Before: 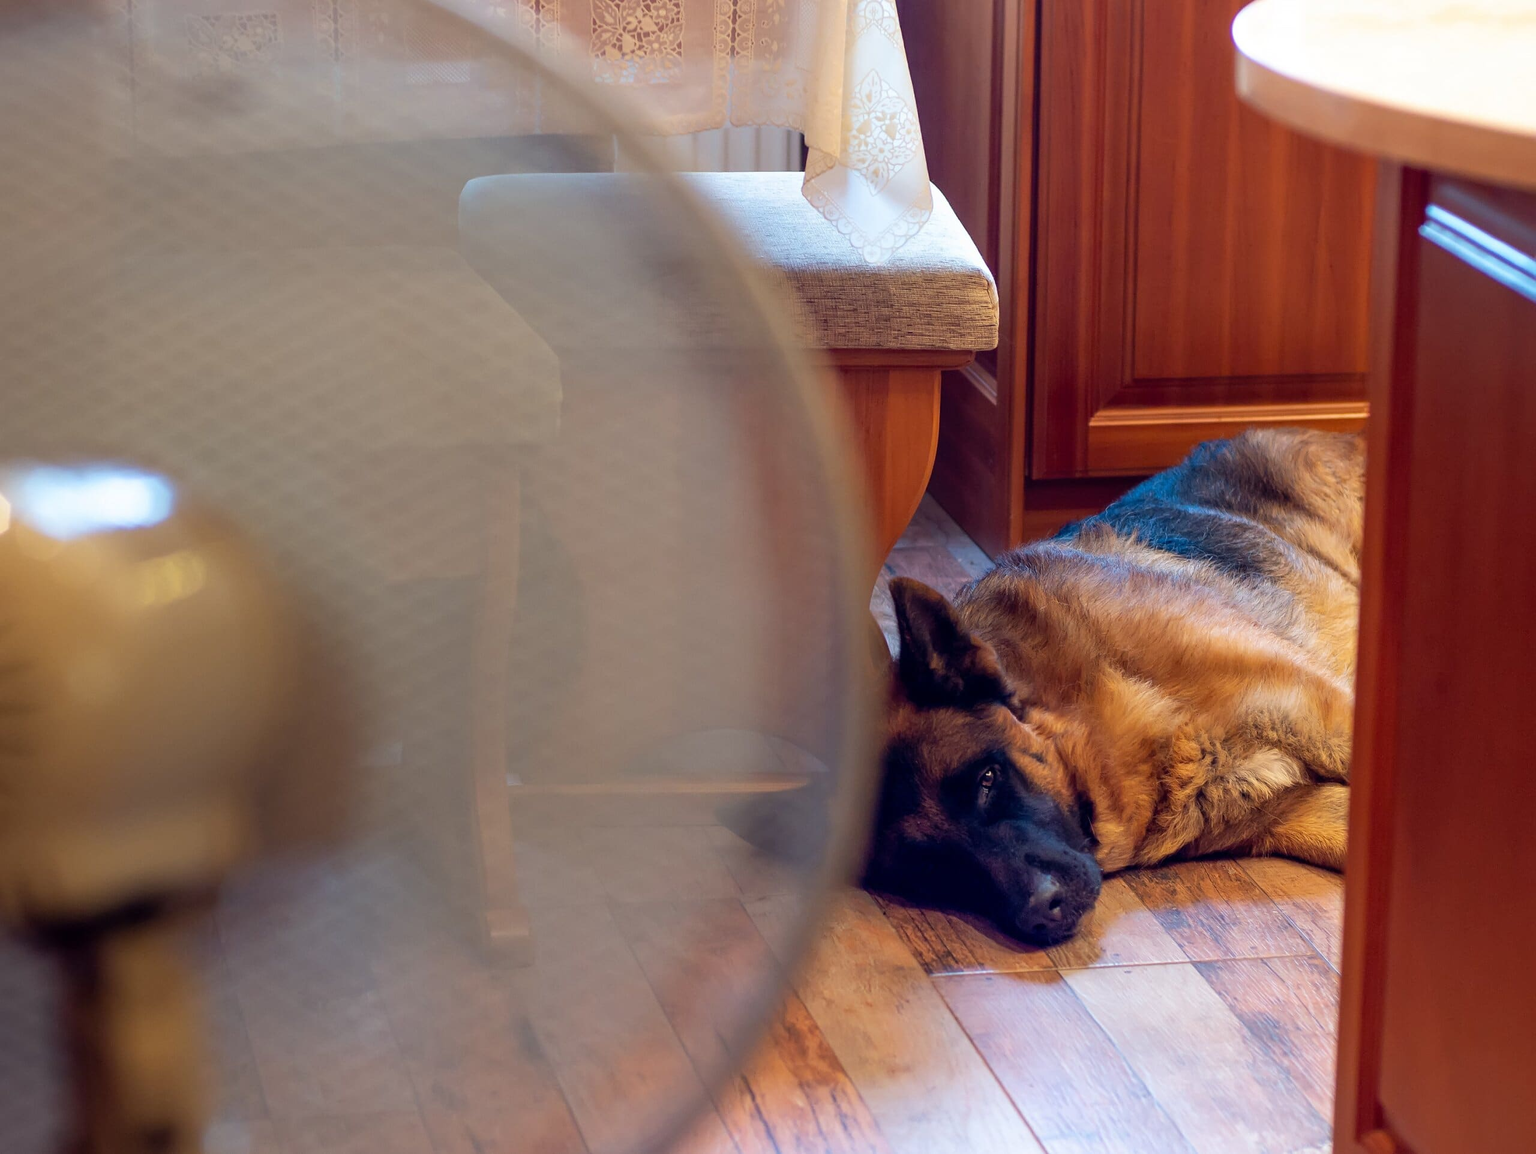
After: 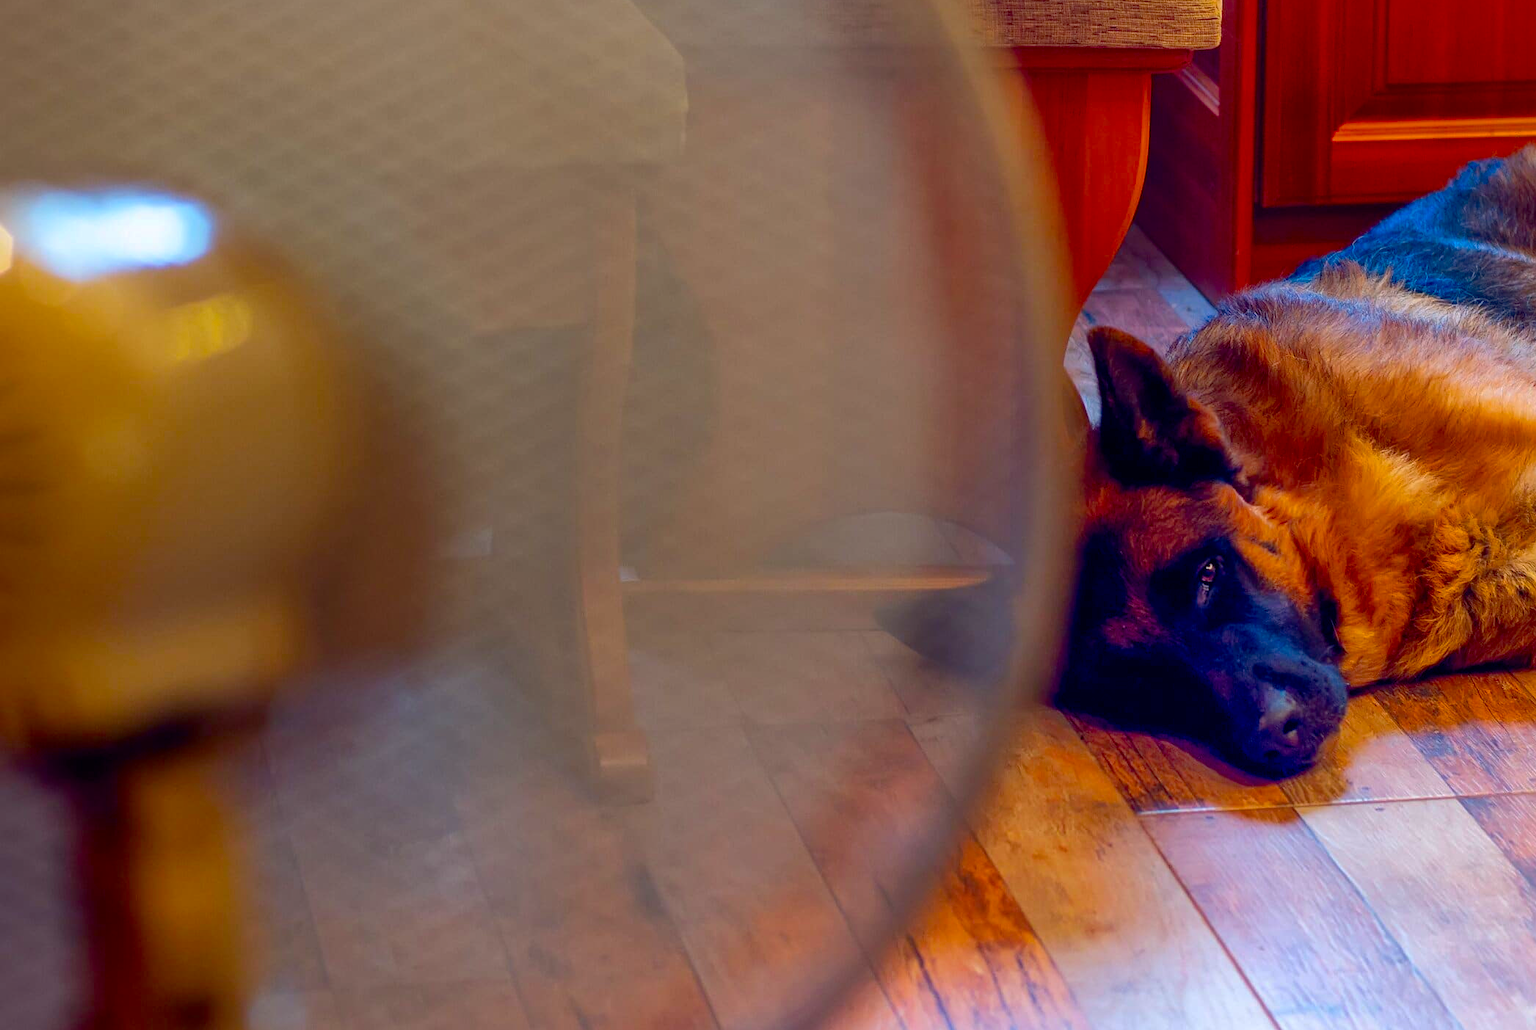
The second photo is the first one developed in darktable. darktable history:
shadows and highlights: shadows color adjustment 97.67%
crop: top 26.918%, right 18.006%
contrast brightness saturation: contrast 0.125, brightness -0.115, saturation 0.202
color balance rgb: perceptual saturation grading › global saturation 35.341%
